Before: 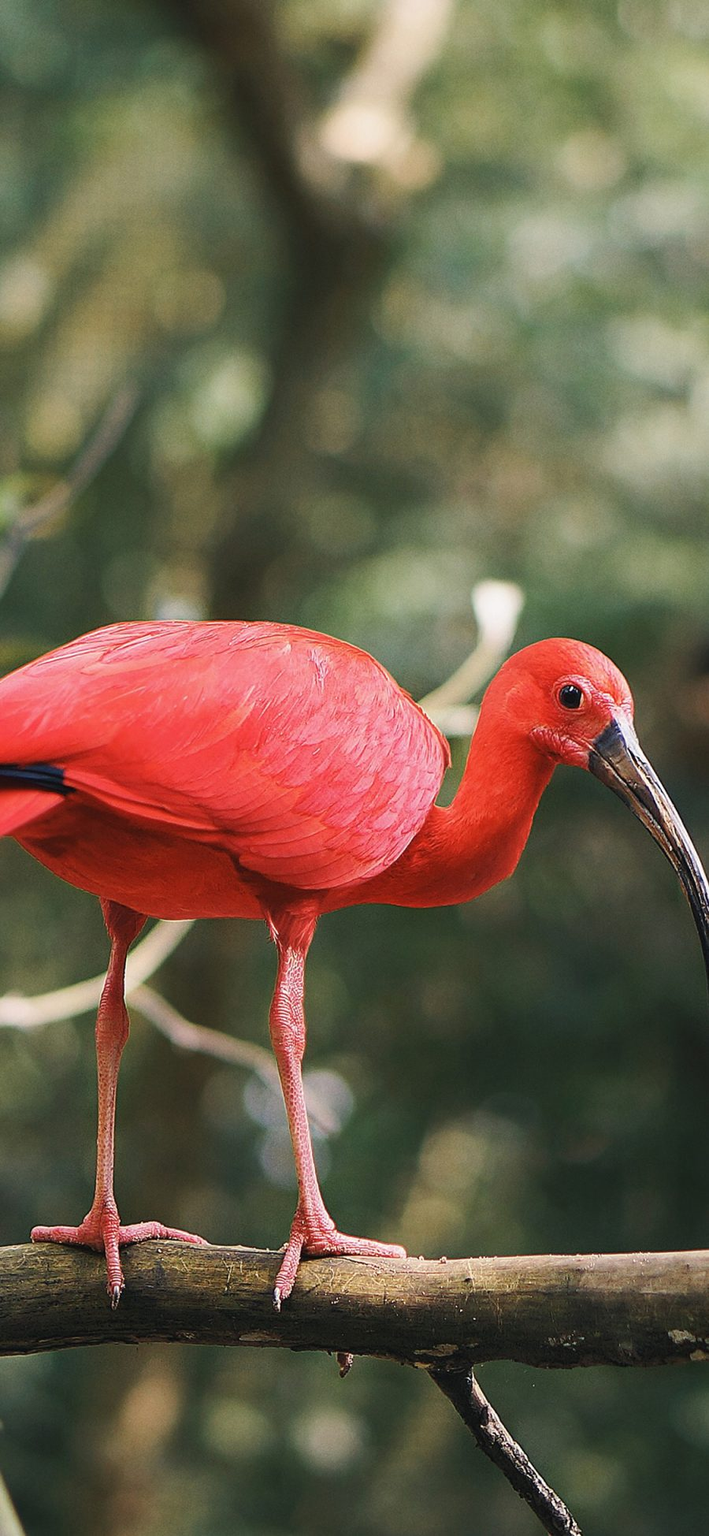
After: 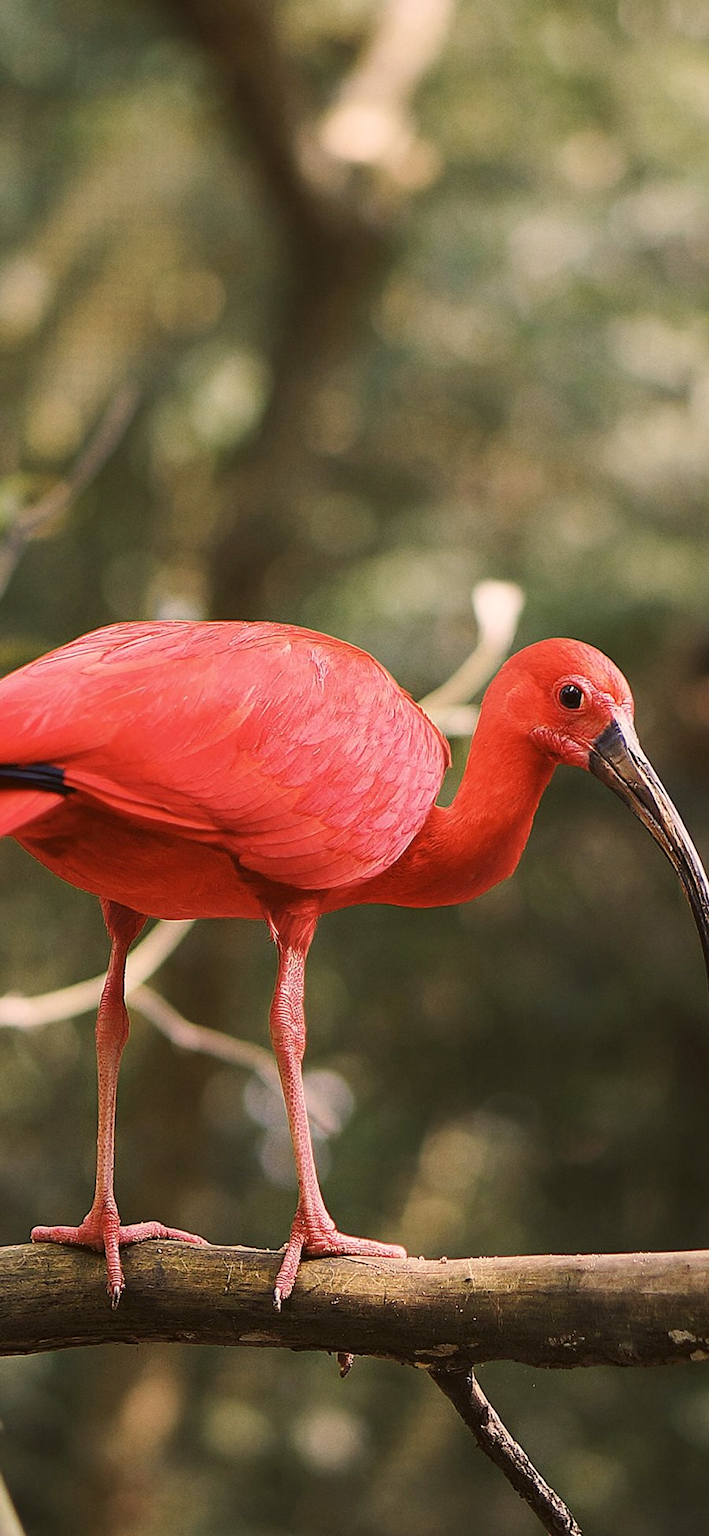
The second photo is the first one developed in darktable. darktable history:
color correction: highlights a* 6.55, highlights b* 8.08, shadows a* 5.49, shadows b* 7.53, saturation 0.896
